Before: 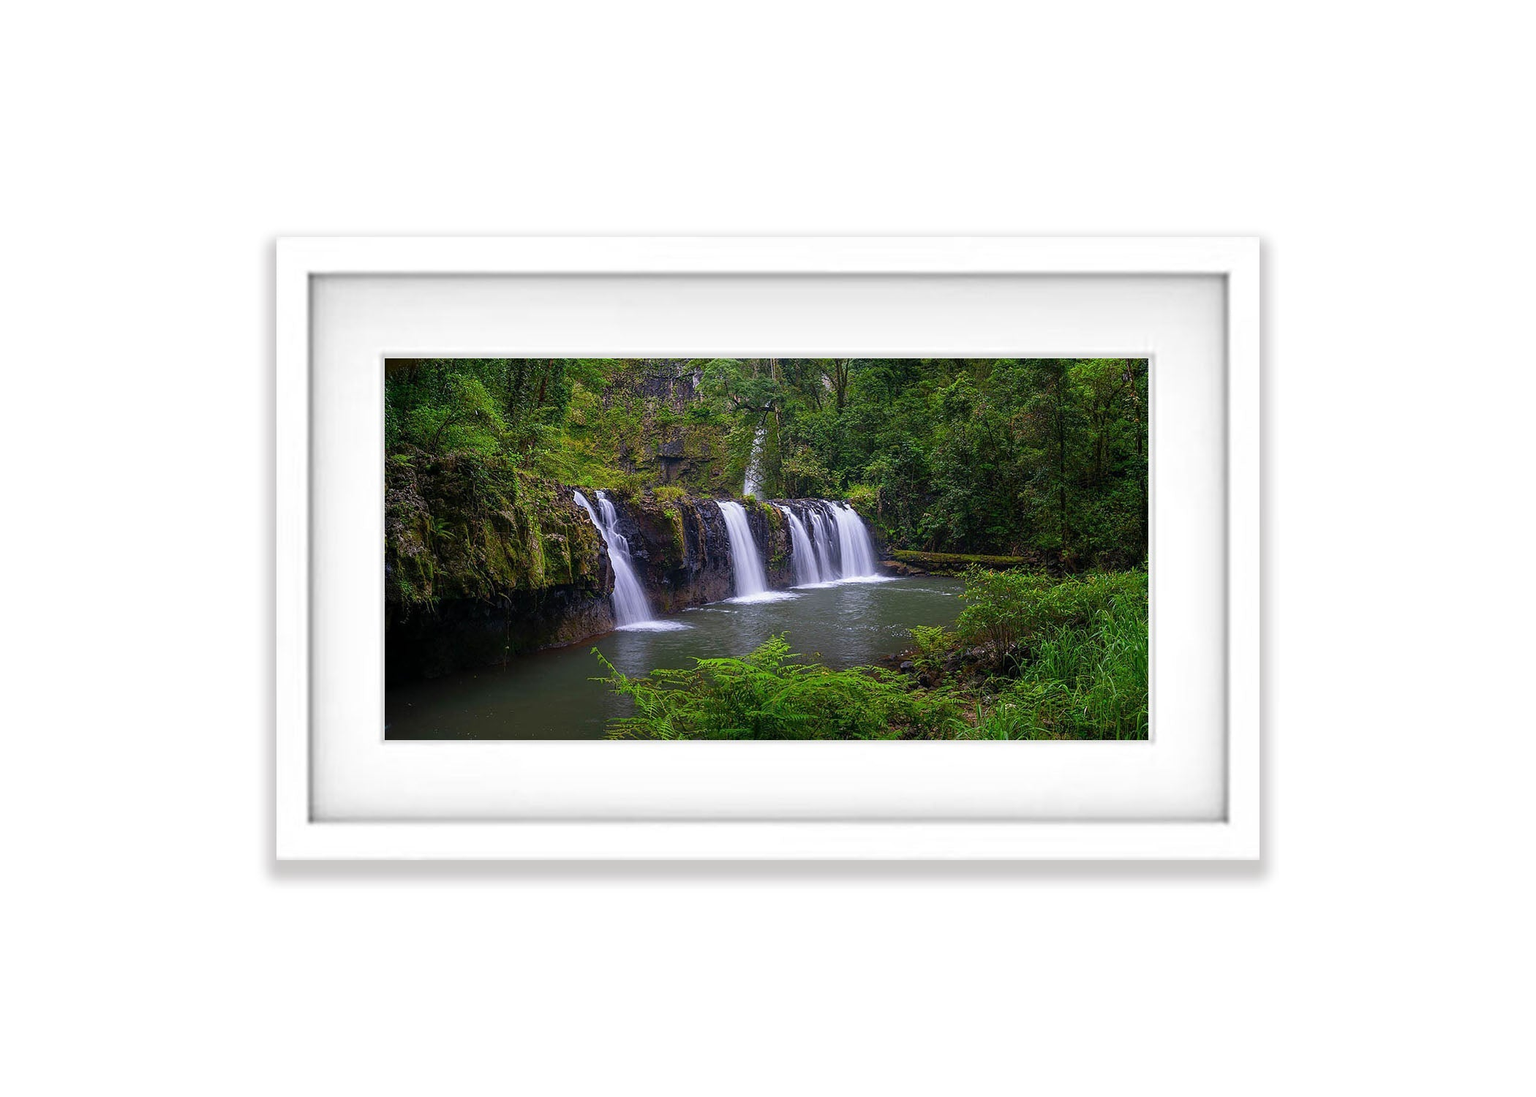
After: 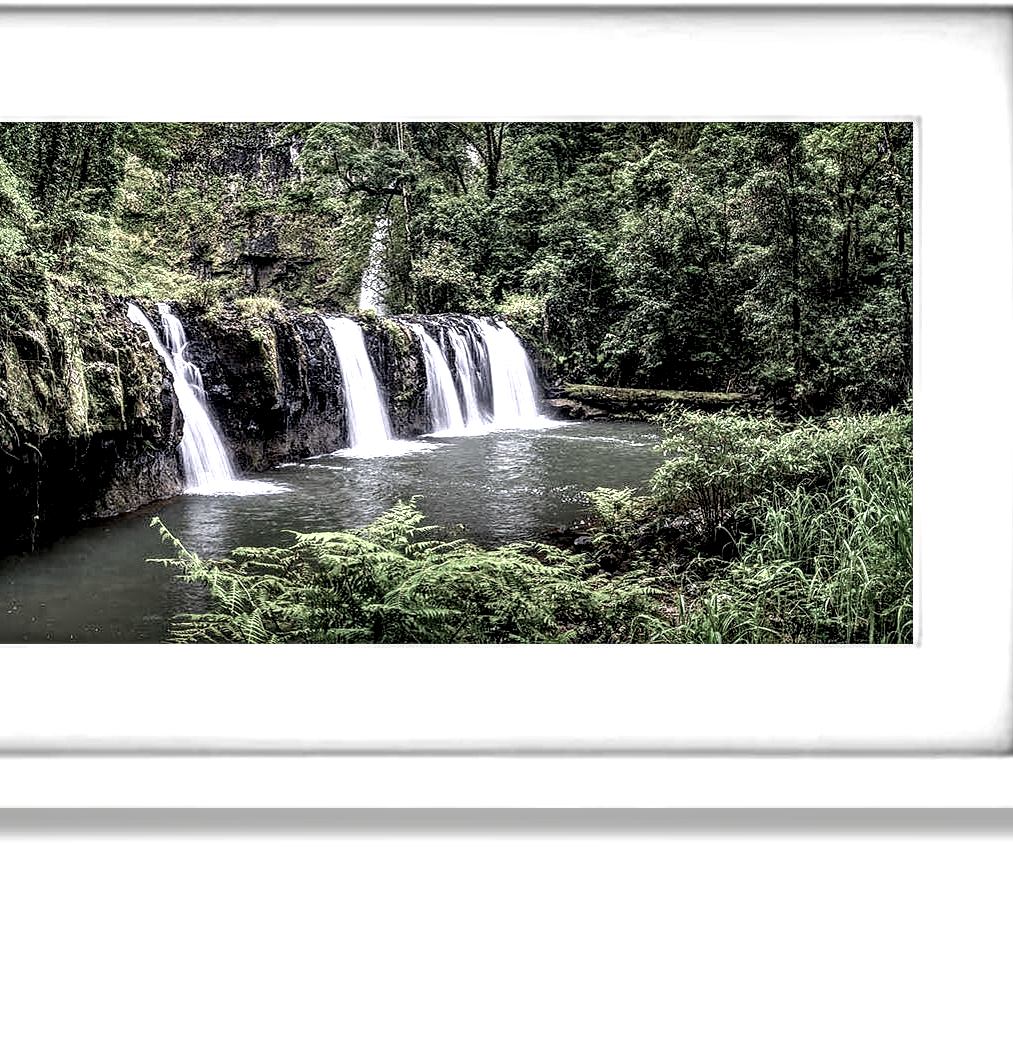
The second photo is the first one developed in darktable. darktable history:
crop: left 31.313%, top 24.561%, right 20.439%, bottom 6.228%
local contrast: highlights 114%, shadows 41%, detail 291%
contrast brightness saturation: brightness 0.181, saturation -0.493
